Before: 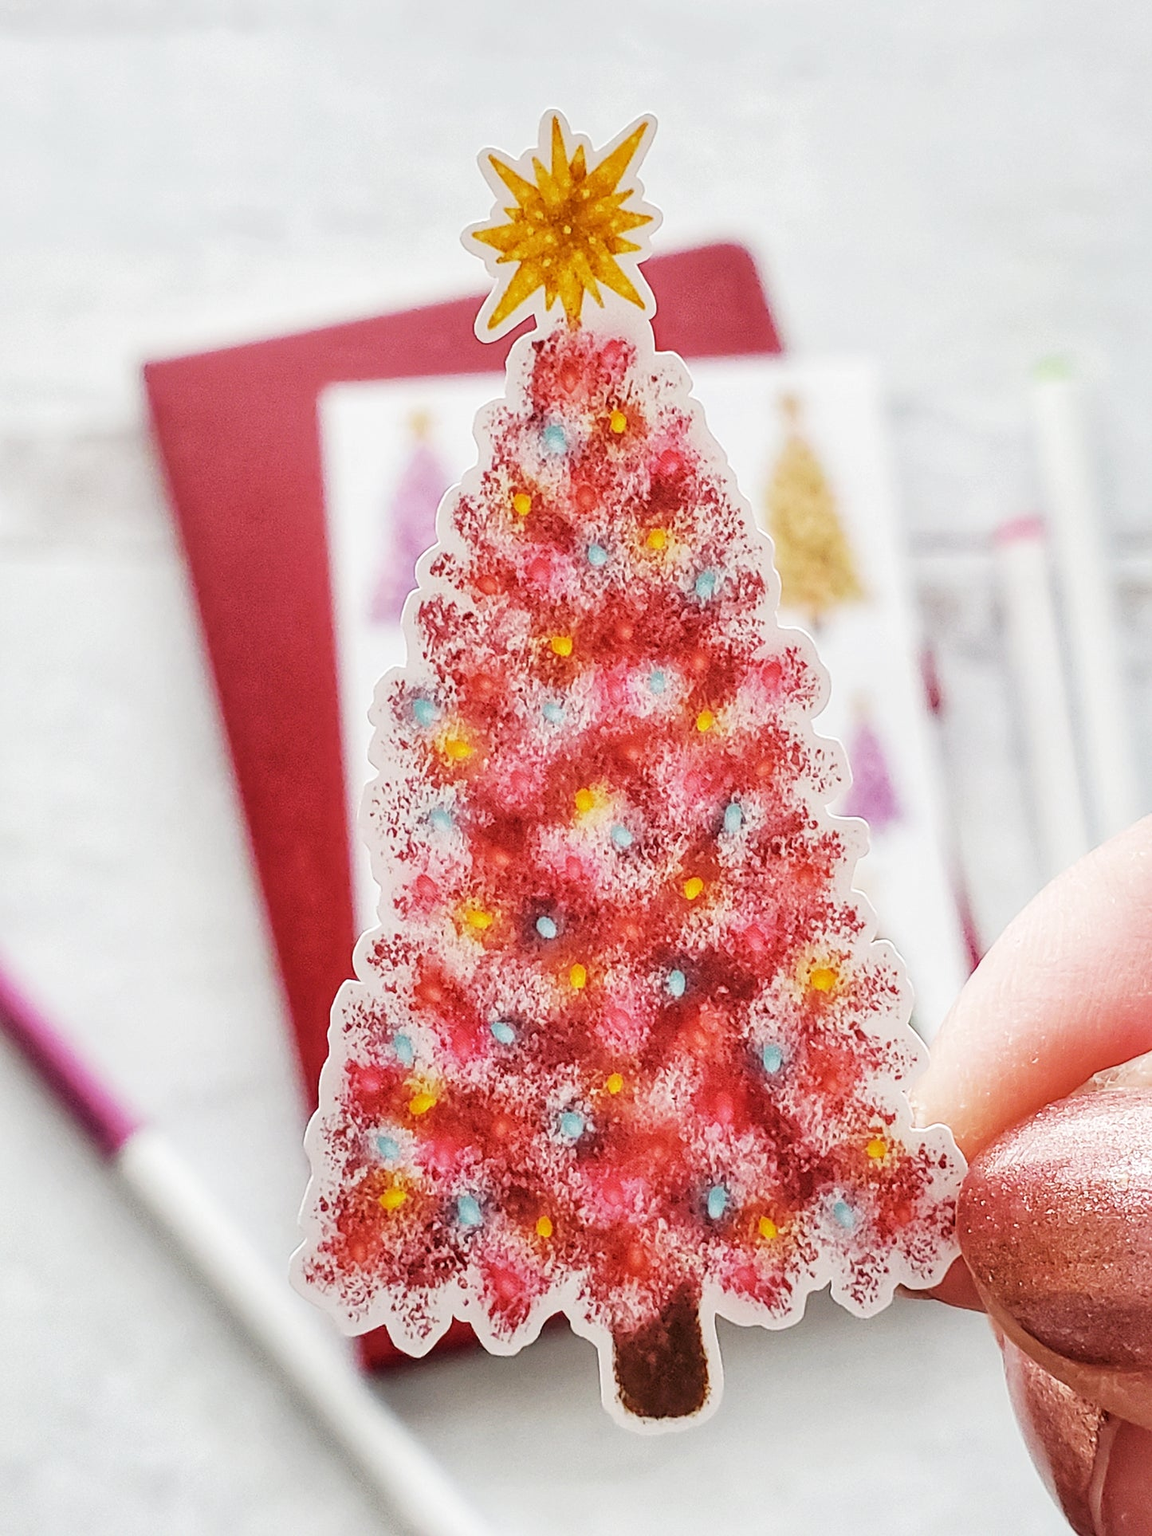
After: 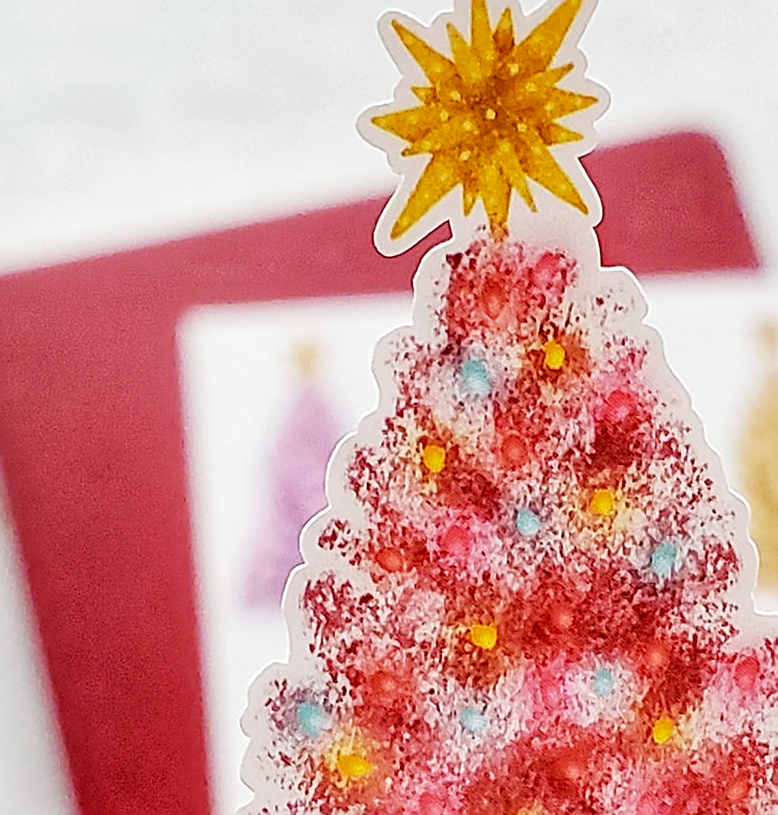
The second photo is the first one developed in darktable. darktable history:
sharpen: on, module defaults
exposure: black level correction 0.011, compensate highlight preservation false
crop: left 15.306%, top 9.065%, right 30.789%, bottom 48.638%
